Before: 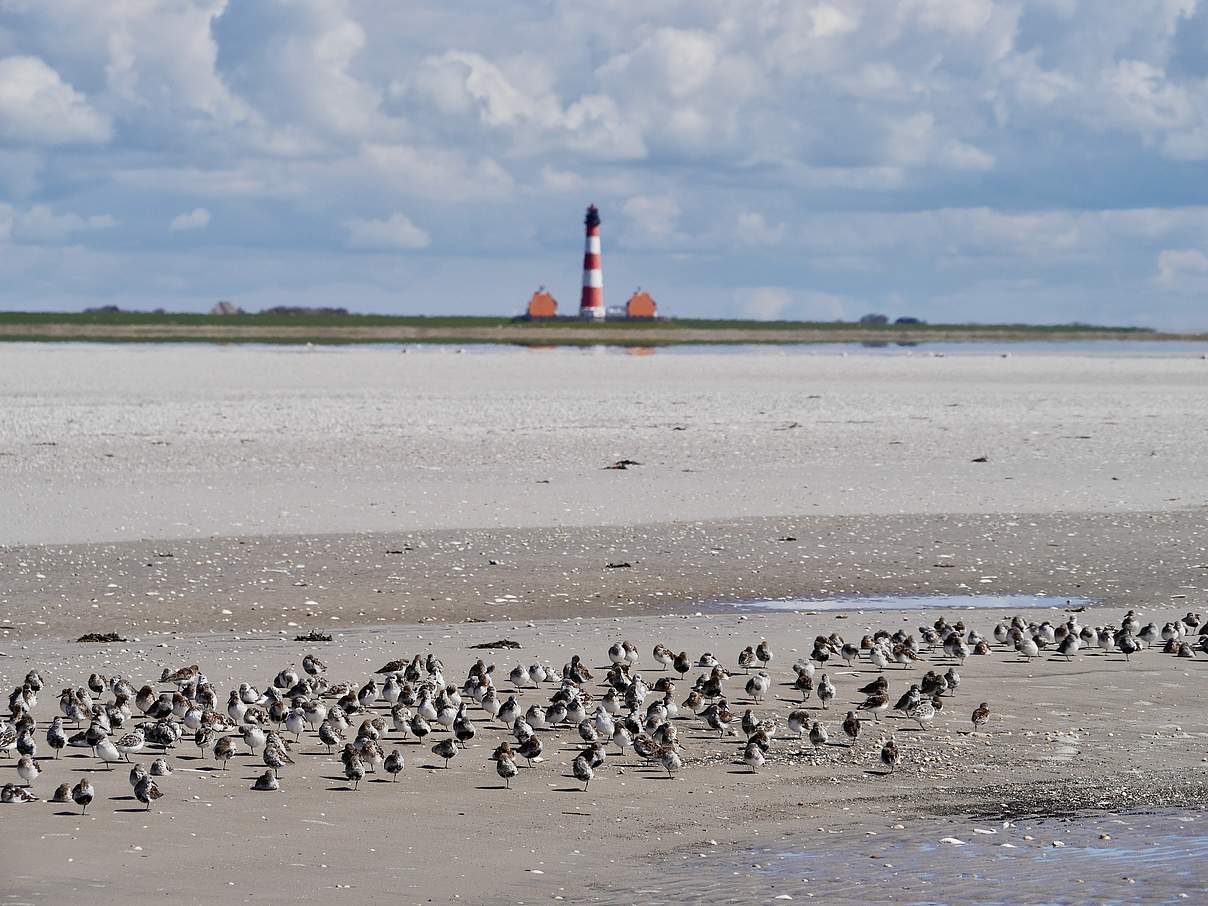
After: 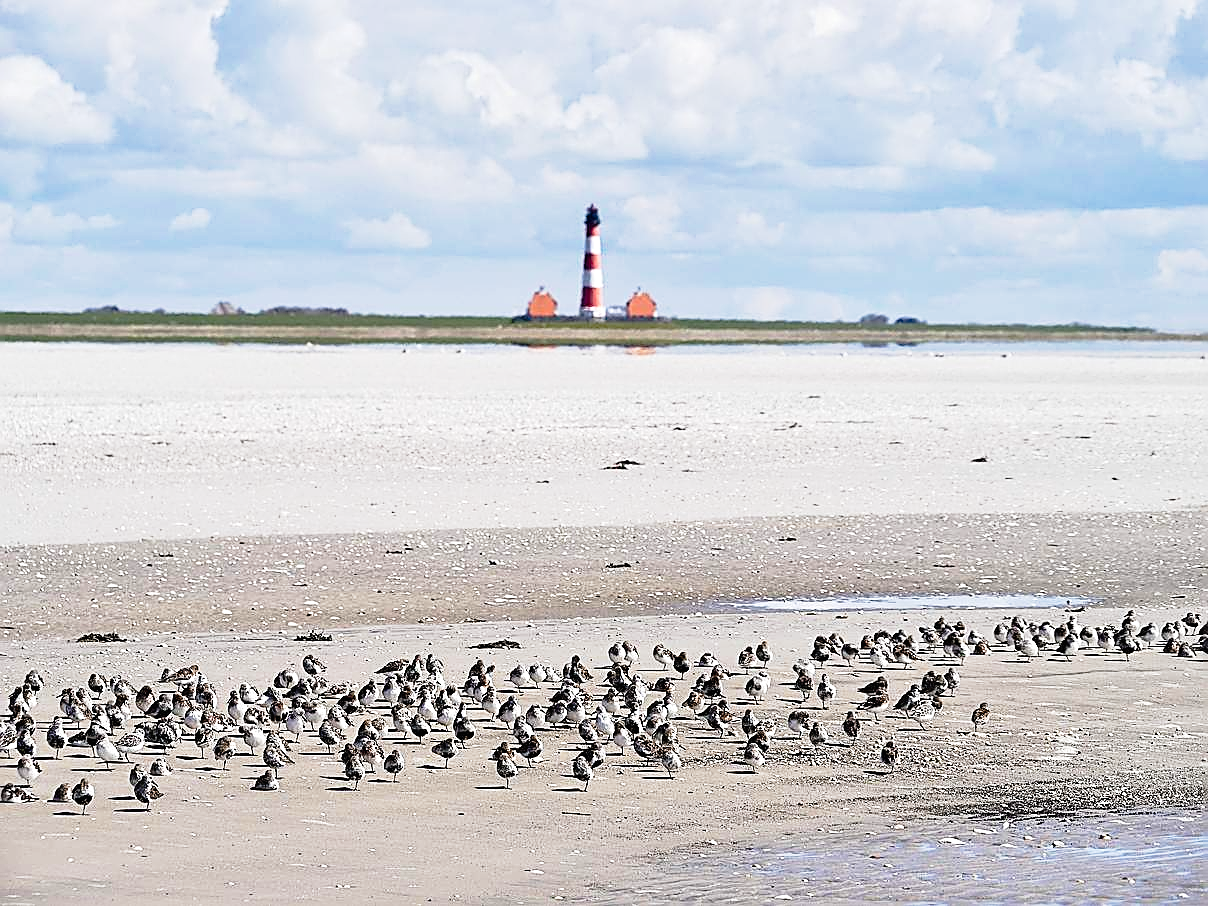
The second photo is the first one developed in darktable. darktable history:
sharpen: amount 1
exposure: exposure 0.643 EV, compensate exposure bias true, compensate highlight preservation false
tone curve: curves: ch0 [(0, 0.009) (0.105, 0.08) (0.195, 0.18) (0.283, 0.316) (0.384, 0.434) (0.485, 0.531) (0.638, 0.69) (0.81, 0.872) (1, 0.977)]; ch1 [(0, 0) (0.161, 0.092) (0.35, 0.33) (0.379, 0.401) (0.456, 0.469) (0.502, 0.5) (0.525, 0.518) (0.586, 0.617) (0.635, 0.655) (1, 1)]; ch2 [(0, 0) (0.371, 0.362) (0.437, 0.437) (0.48, 0.49) (0.53, 0.515) (0.56, 0.571) (0.622, 0.606) (1, 1)], preserve colors none
color correction: highlights b* -0.046
